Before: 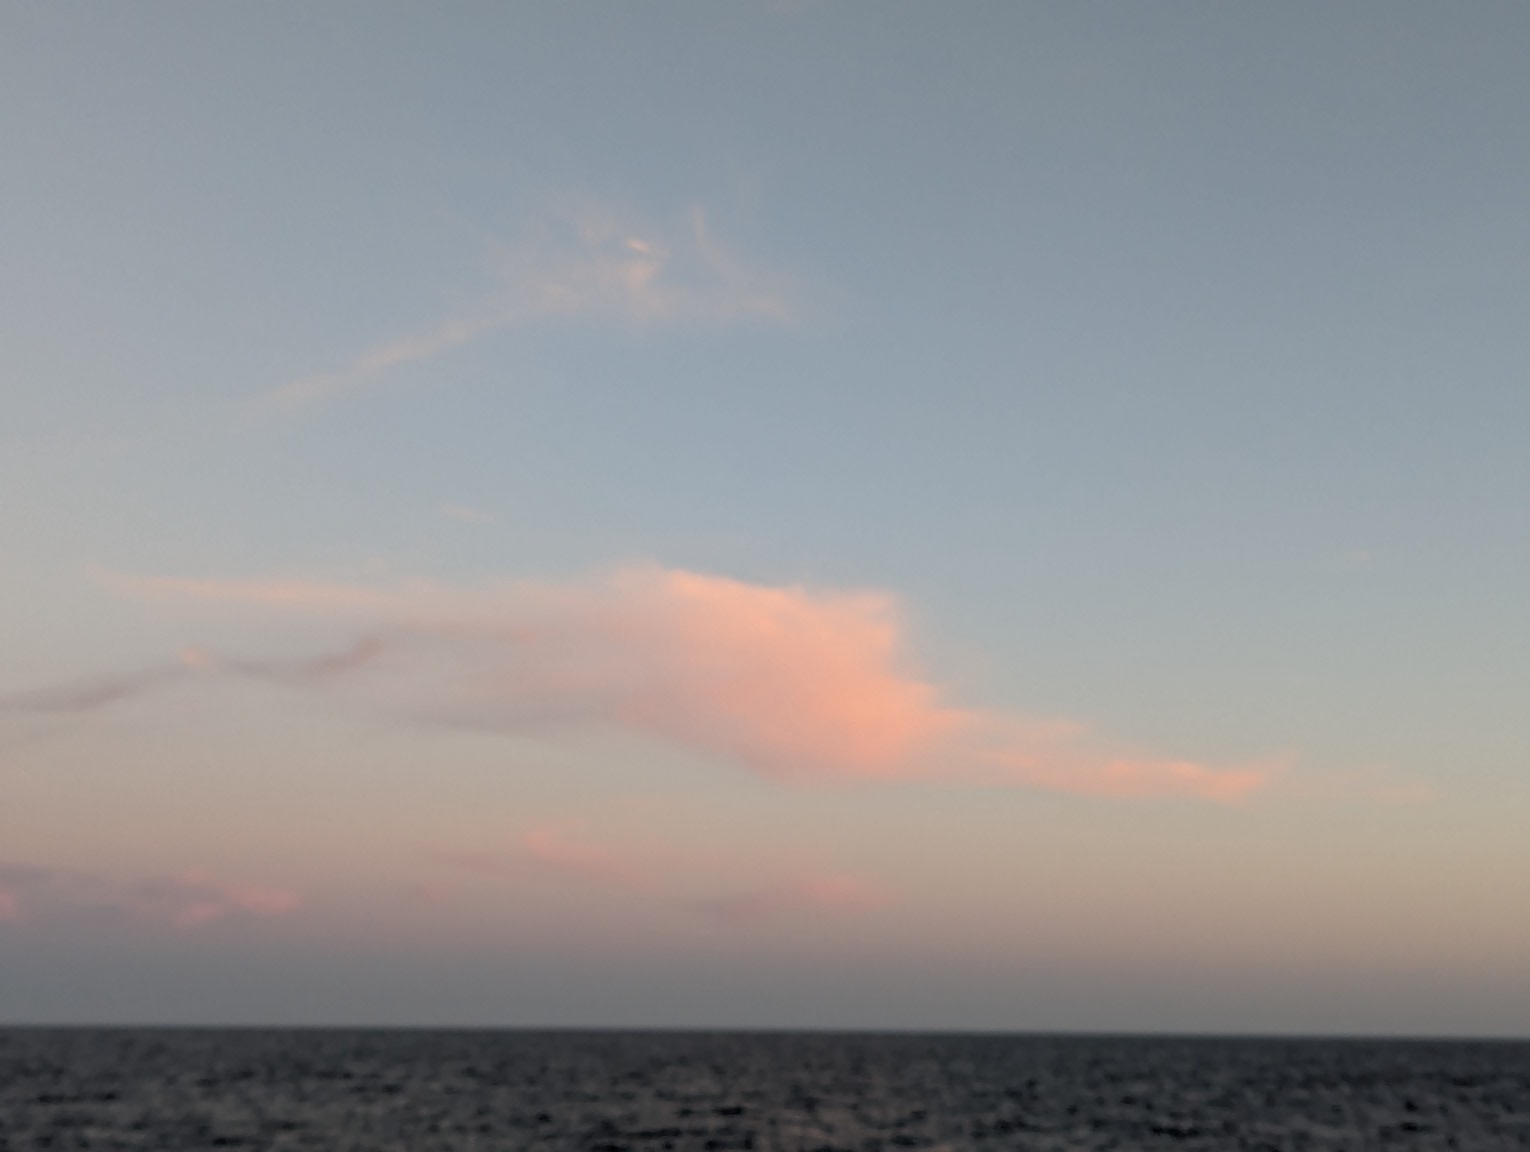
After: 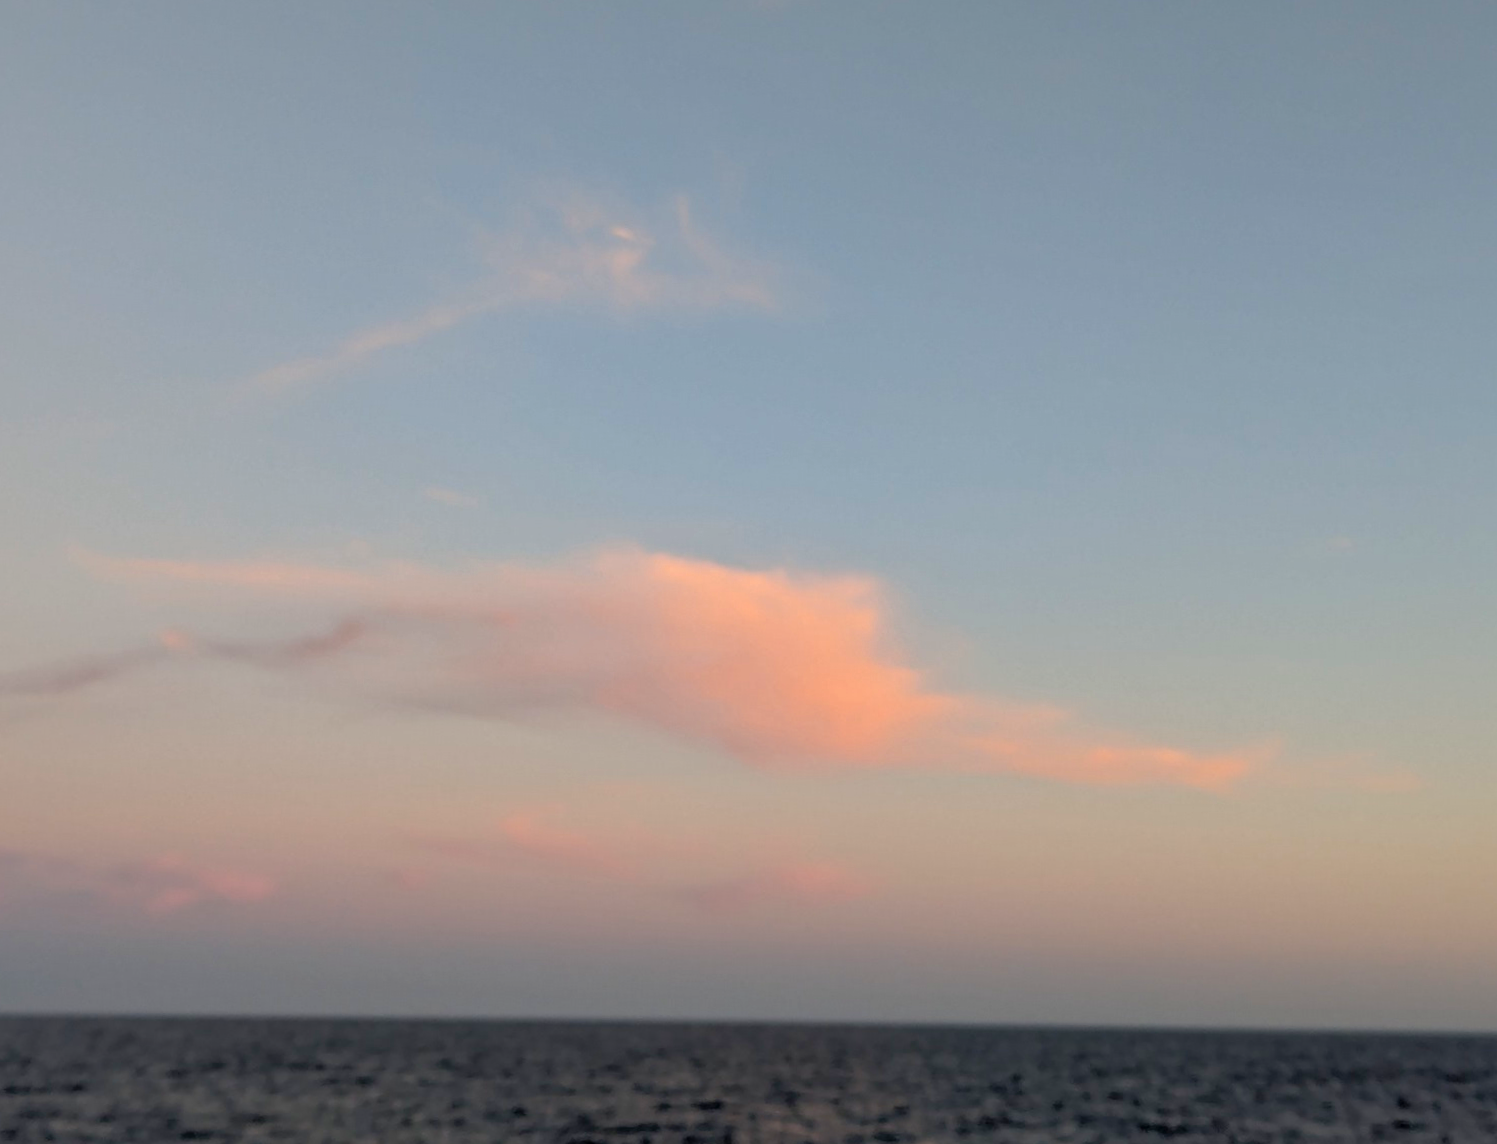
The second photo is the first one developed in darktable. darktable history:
shadows and highlights: on, module defaults
exposure: exposure -0.151 EV, compensate highlight preservation false
tone curve: curves: ch0 [(0, 0) (0.091, 0.077) (0.517, 0.574) (0.745, 0.82) (0.844, 0.908) (0.909, 0.942) (1, 0.973)]; ch1 [(0, 0) (0.437, 0.404) (0.5, 0.5) (0.534, 0.546) (0.58, 0.603) (0.616, 0.649) (1, 1)]; ch2 [(0, 0) (0.442, 0.415) (0.5, 0.5) (0.535, 0.547) (0.585, 0.62) (1, 1)], color space Lab, independent channels, preserve colors none
rotate and perspective: rotation 0.226°, lens shift (vertical) -0.042, crop left 0.023, crop right 0.982, crop top 0.006, crop bottom 0.994
